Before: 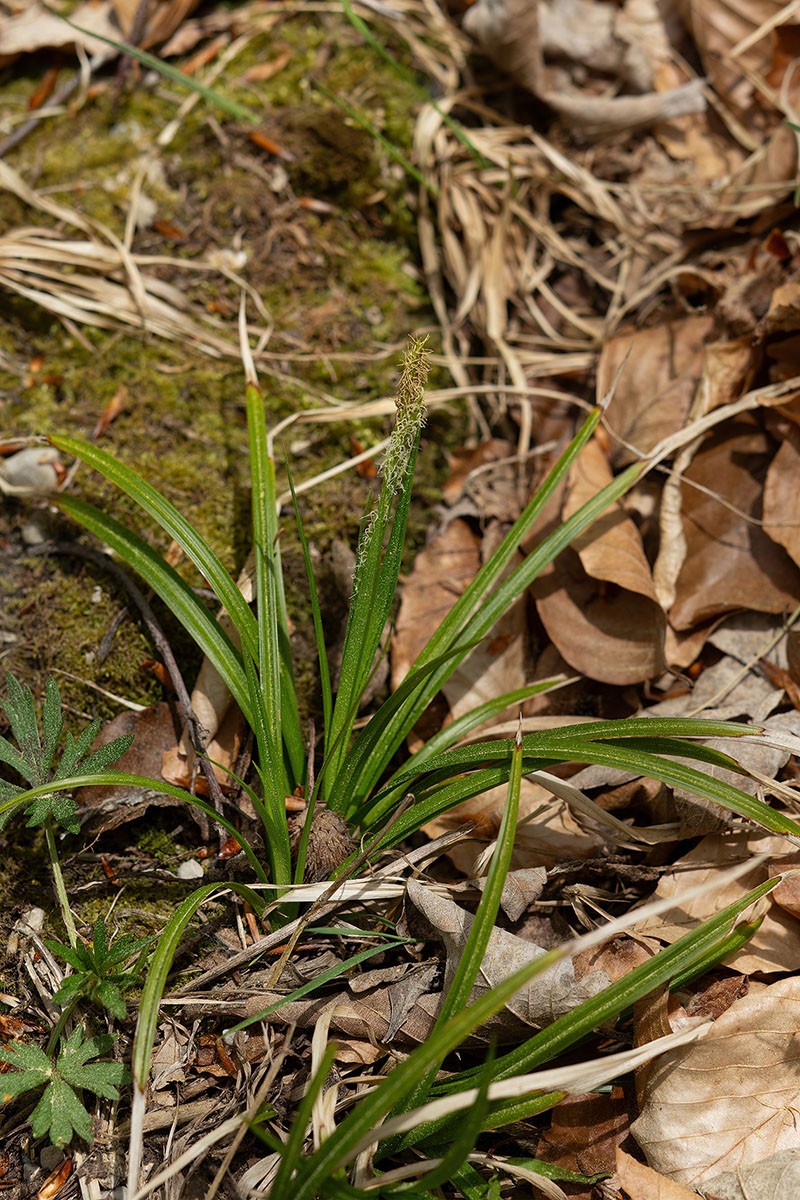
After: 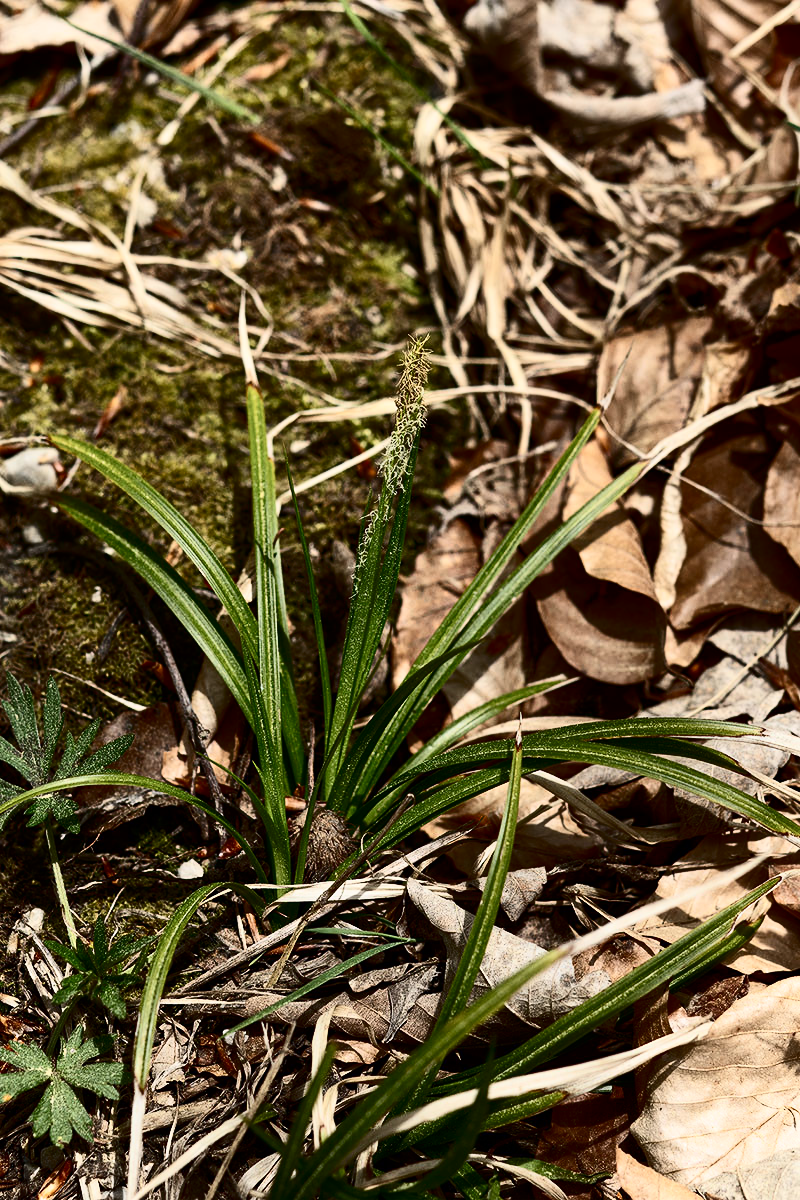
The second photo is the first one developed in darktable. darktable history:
contrast brightness saturation: contrast 0.497, saturation -0.081
